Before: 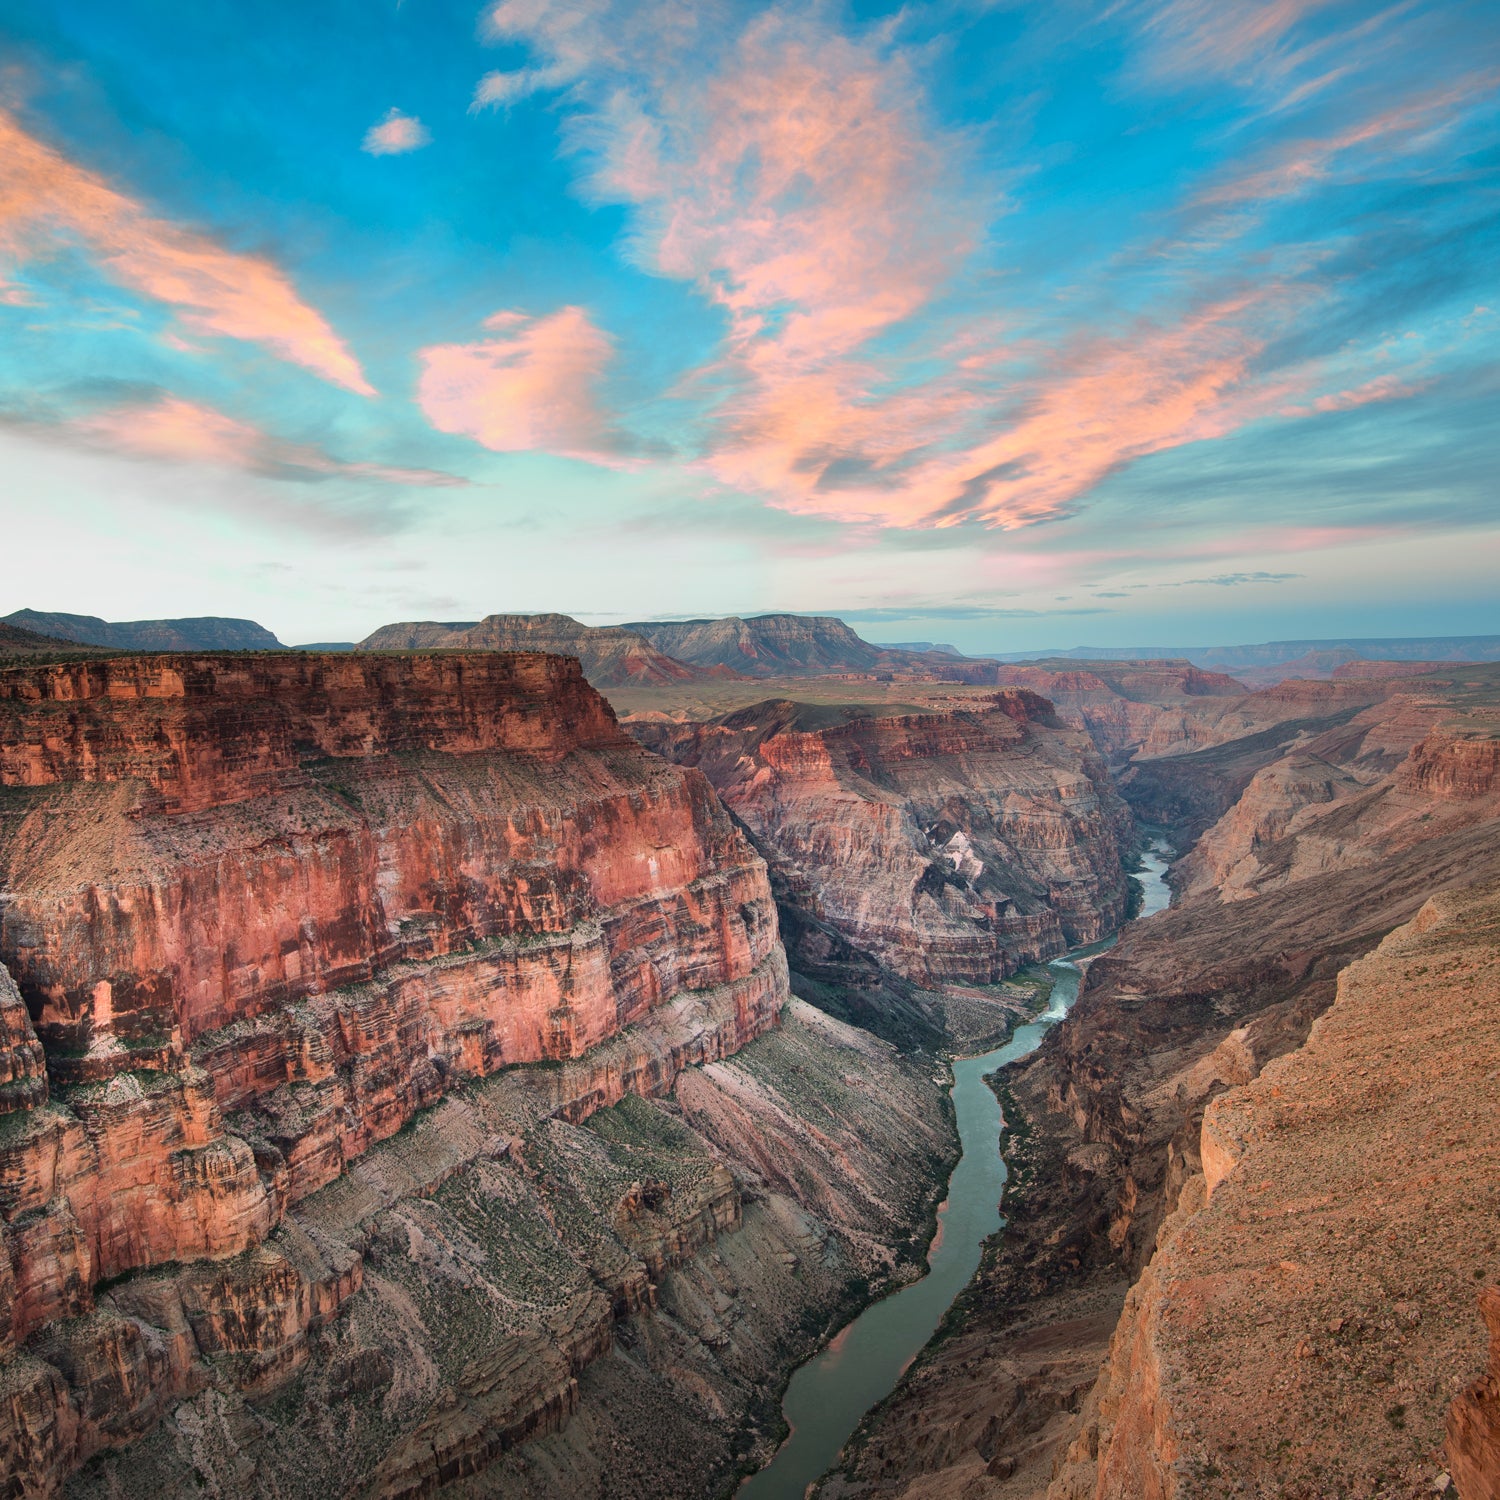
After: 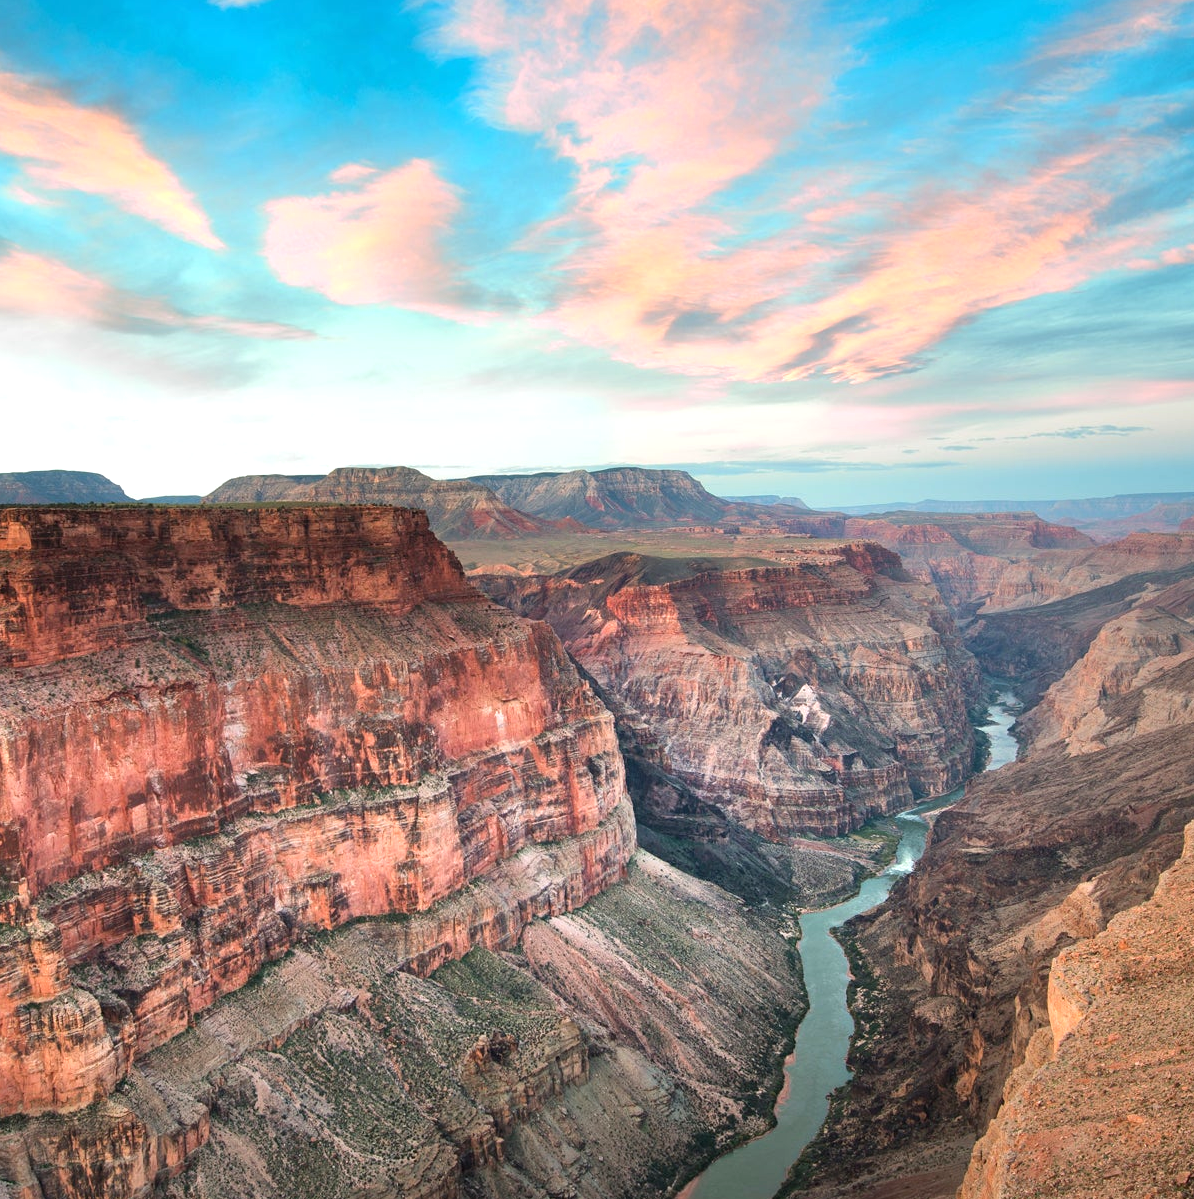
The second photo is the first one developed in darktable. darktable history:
crop and rotate: left 10.242%, top 9.823%, right 10.097%, bottom 10.214%
exposure: black level correction 0, exposure 0.499 EV, compensate highlight preservation false
